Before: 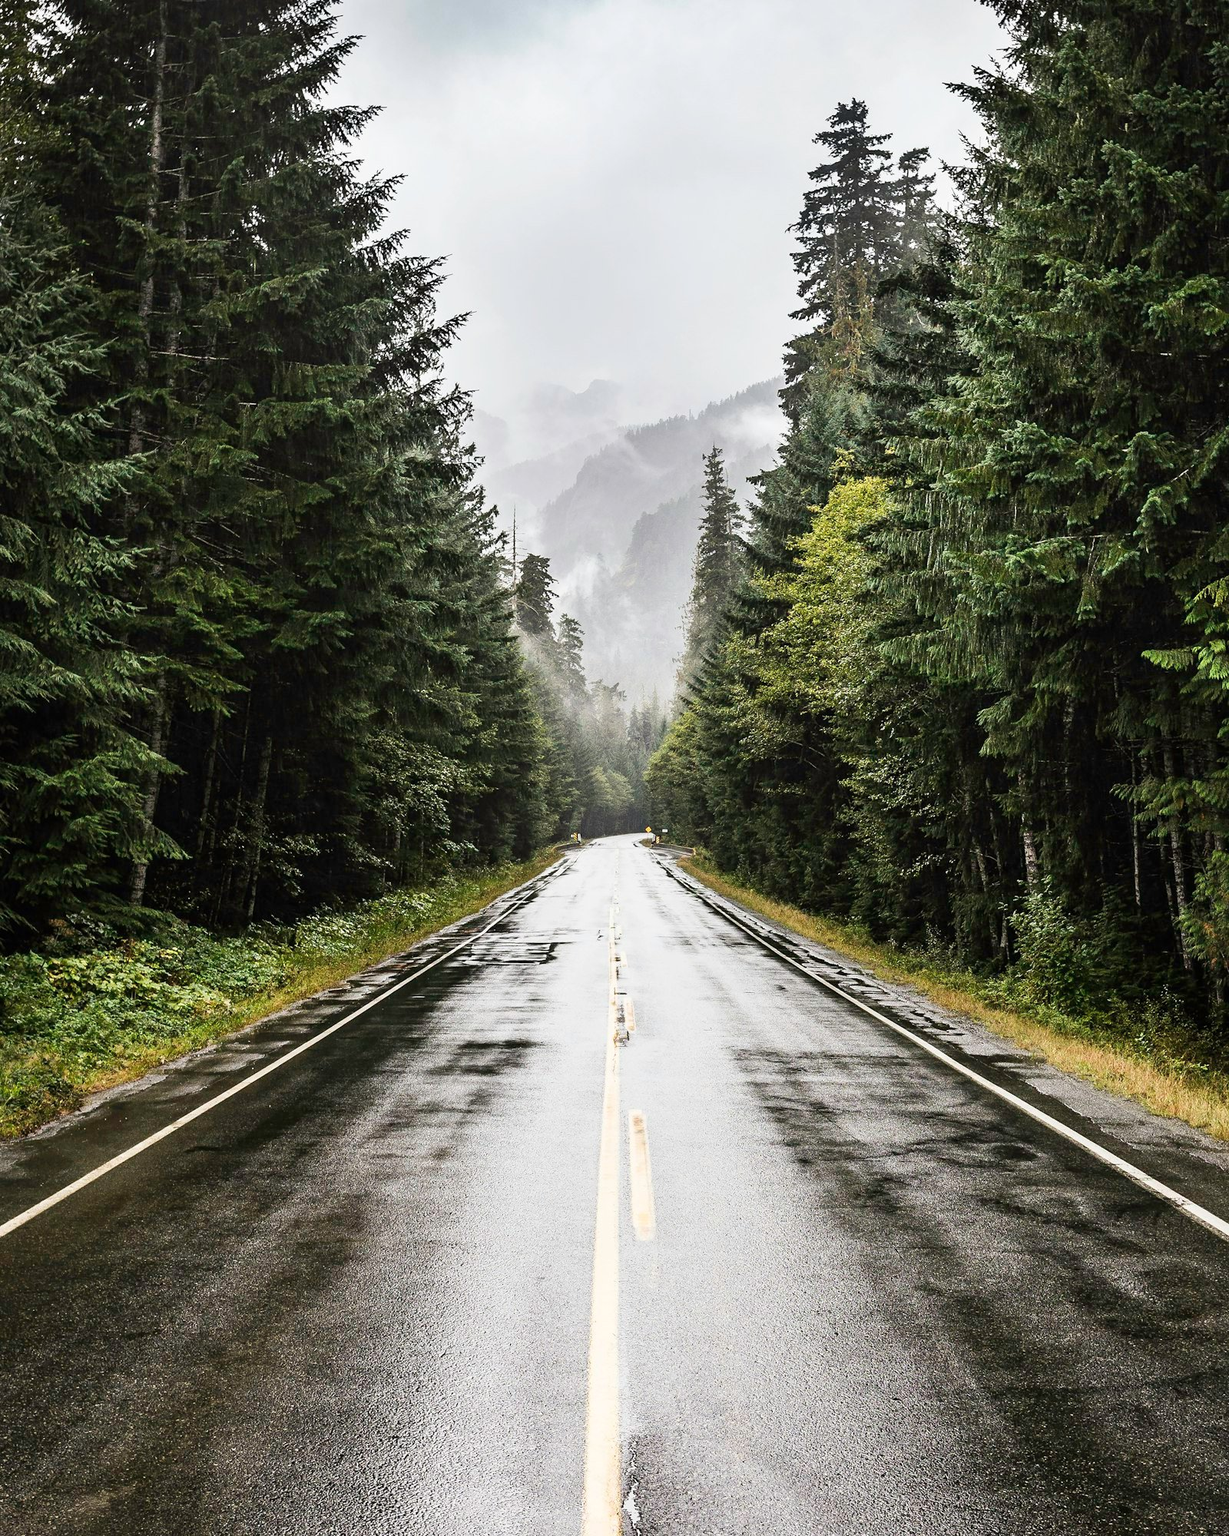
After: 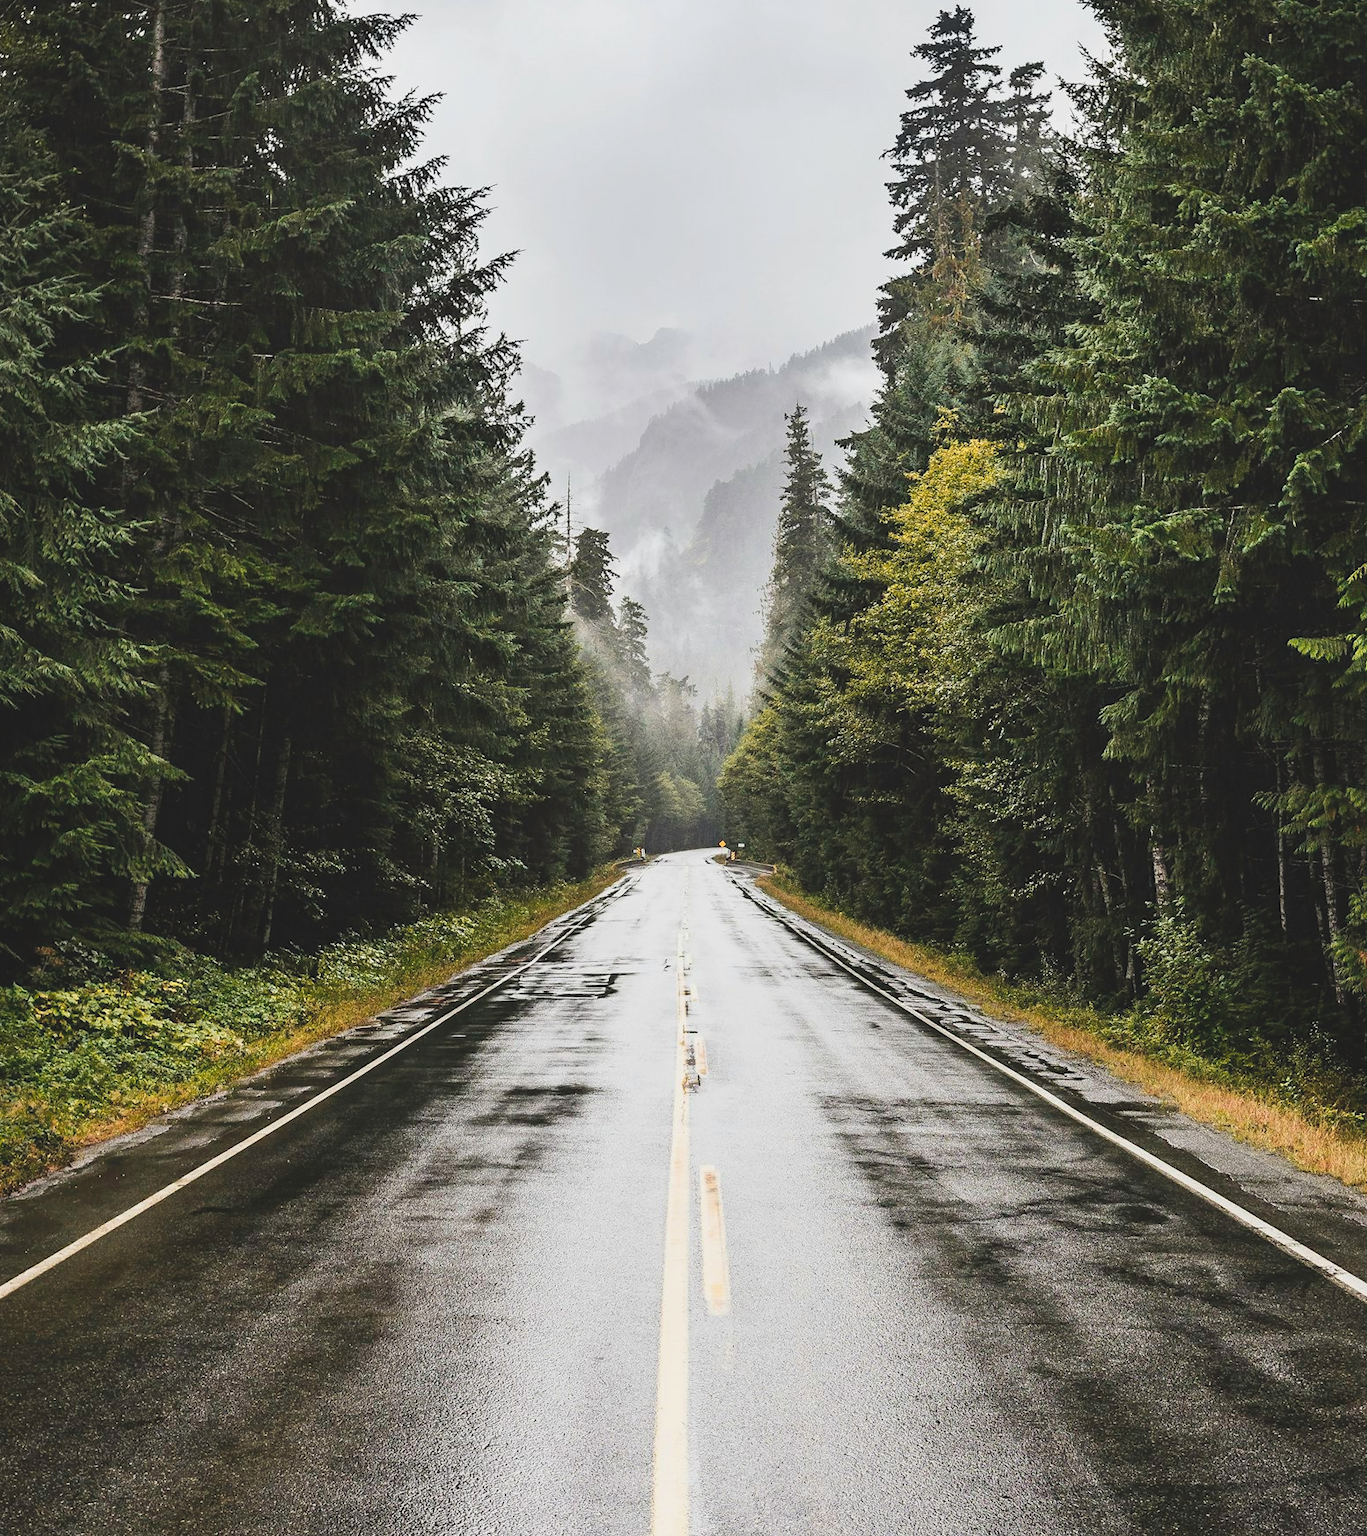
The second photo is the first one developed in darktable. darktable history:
color zones: curves: ch1 [(0.235, 0.558) (0.75, 0.5)]; ch2 [(0.25, 0.462) (0.749, 0.457)], mix 25.94%
crop: left 1.507%, top 6.147%, right 1.379%, bottom 6.637%
exposure: black level correction -0.014, exposure -0.193 EV, compensate highlight preservation false
